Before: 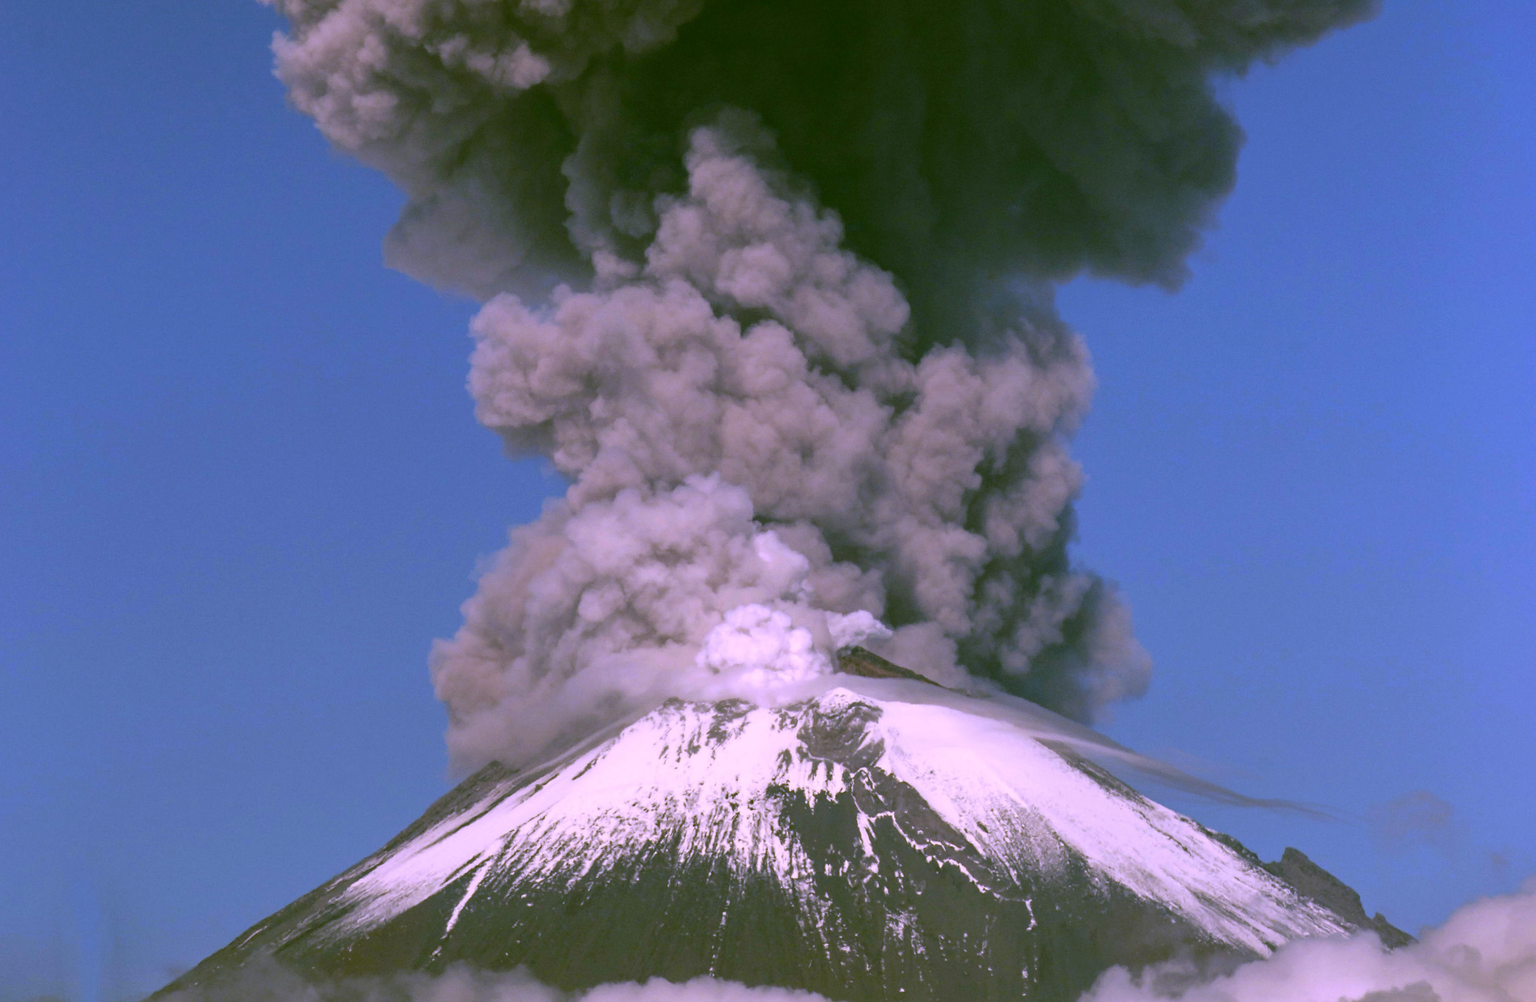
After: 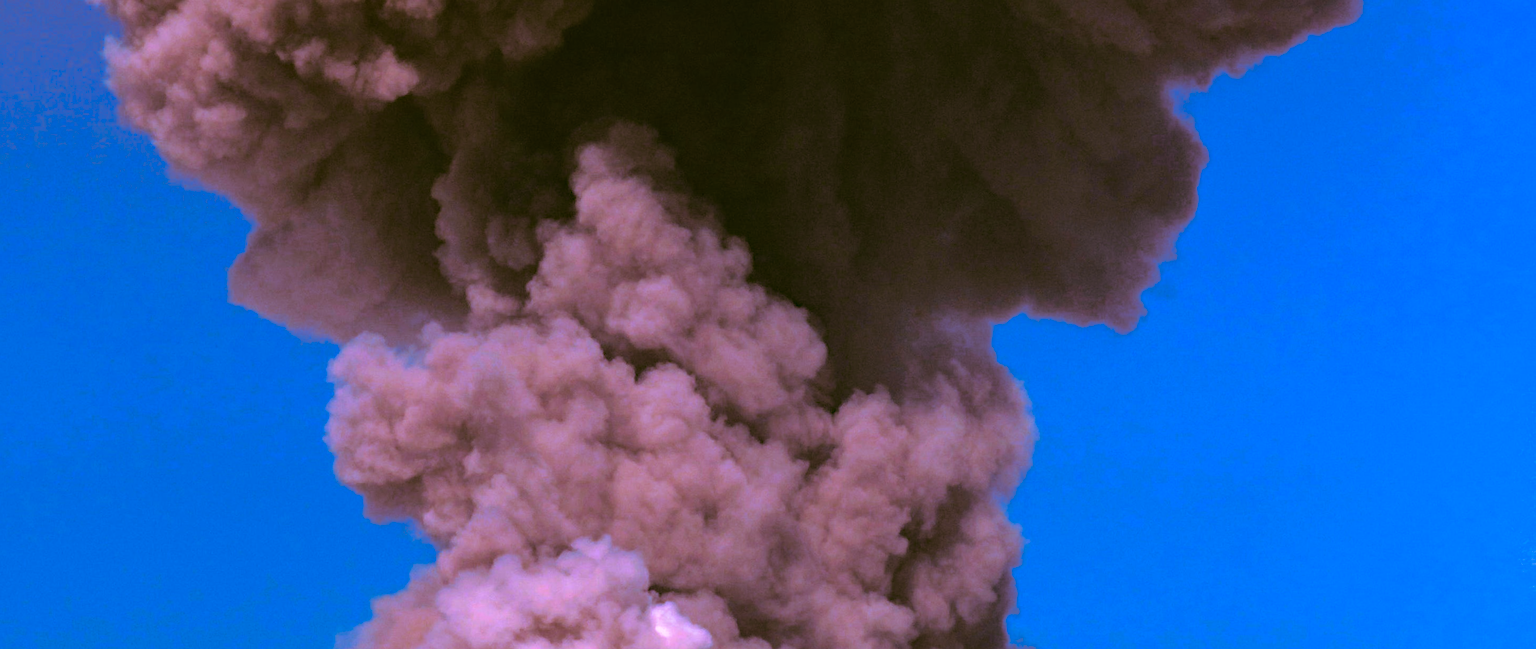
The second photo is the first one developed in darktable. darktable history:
crop and rotate: left 11.812%, bottom 42.776%
haze removal: compatibility mode true, adaptive false
shadows and highlights: shadows 25, highlights -48, soften with gaussian
contrast brightness saturation: saturation 0.5
split-toning: on, module defaults
